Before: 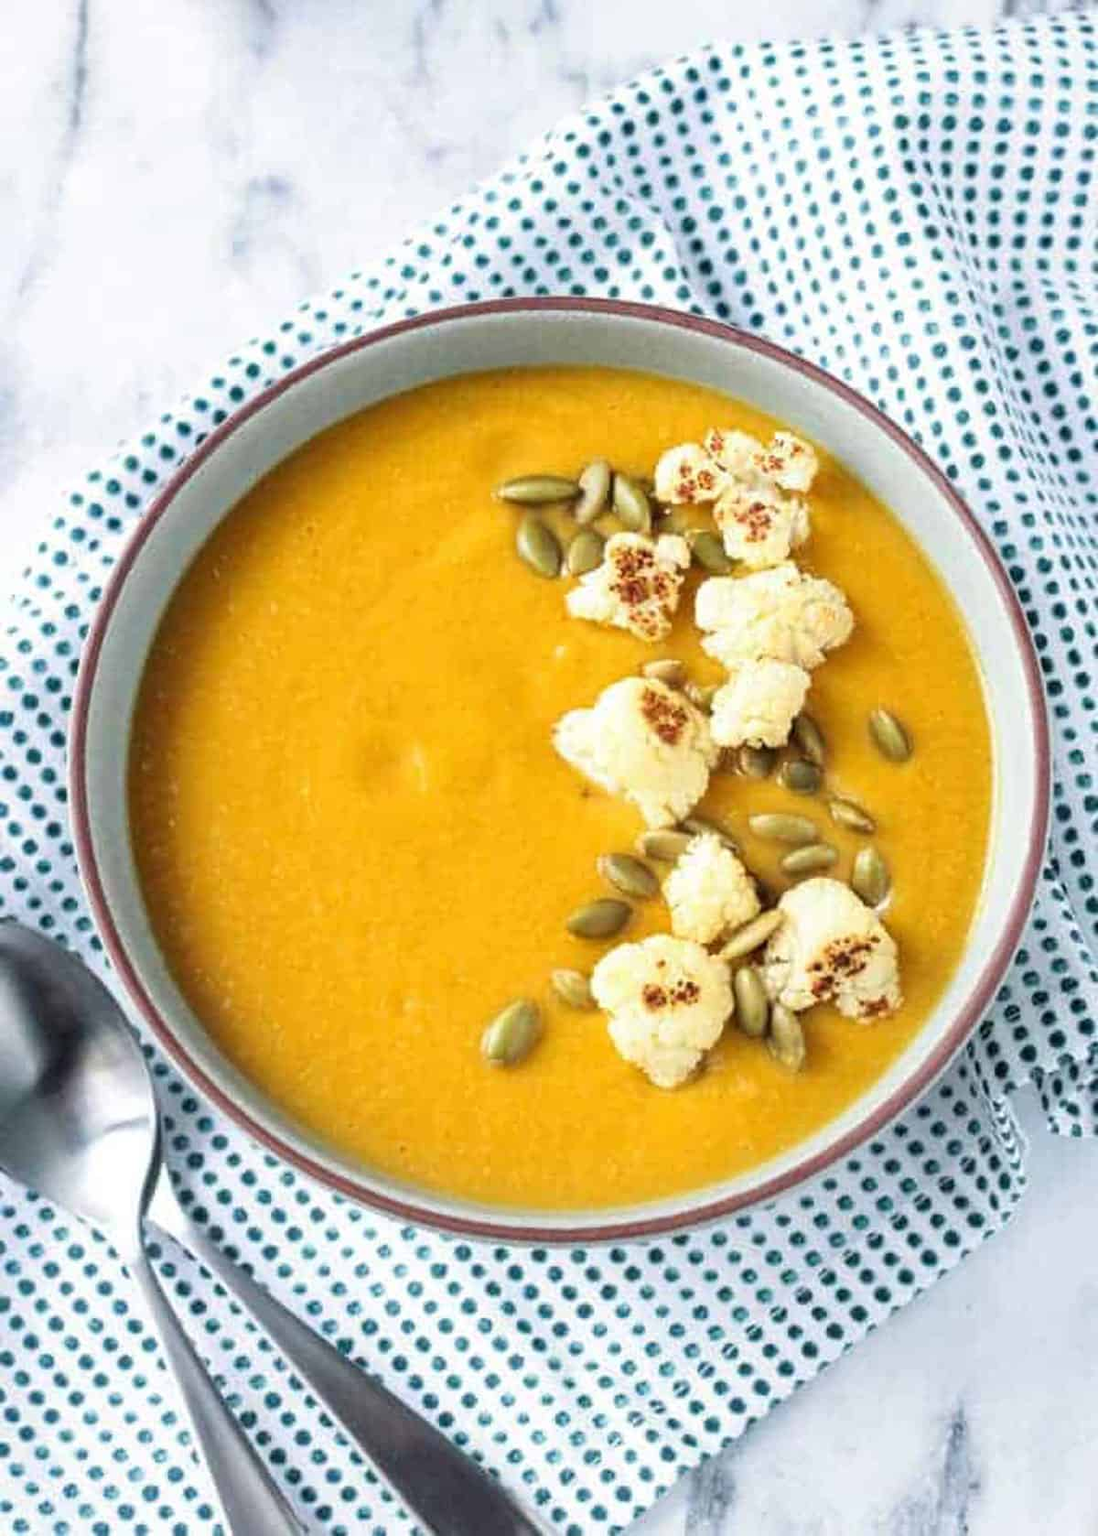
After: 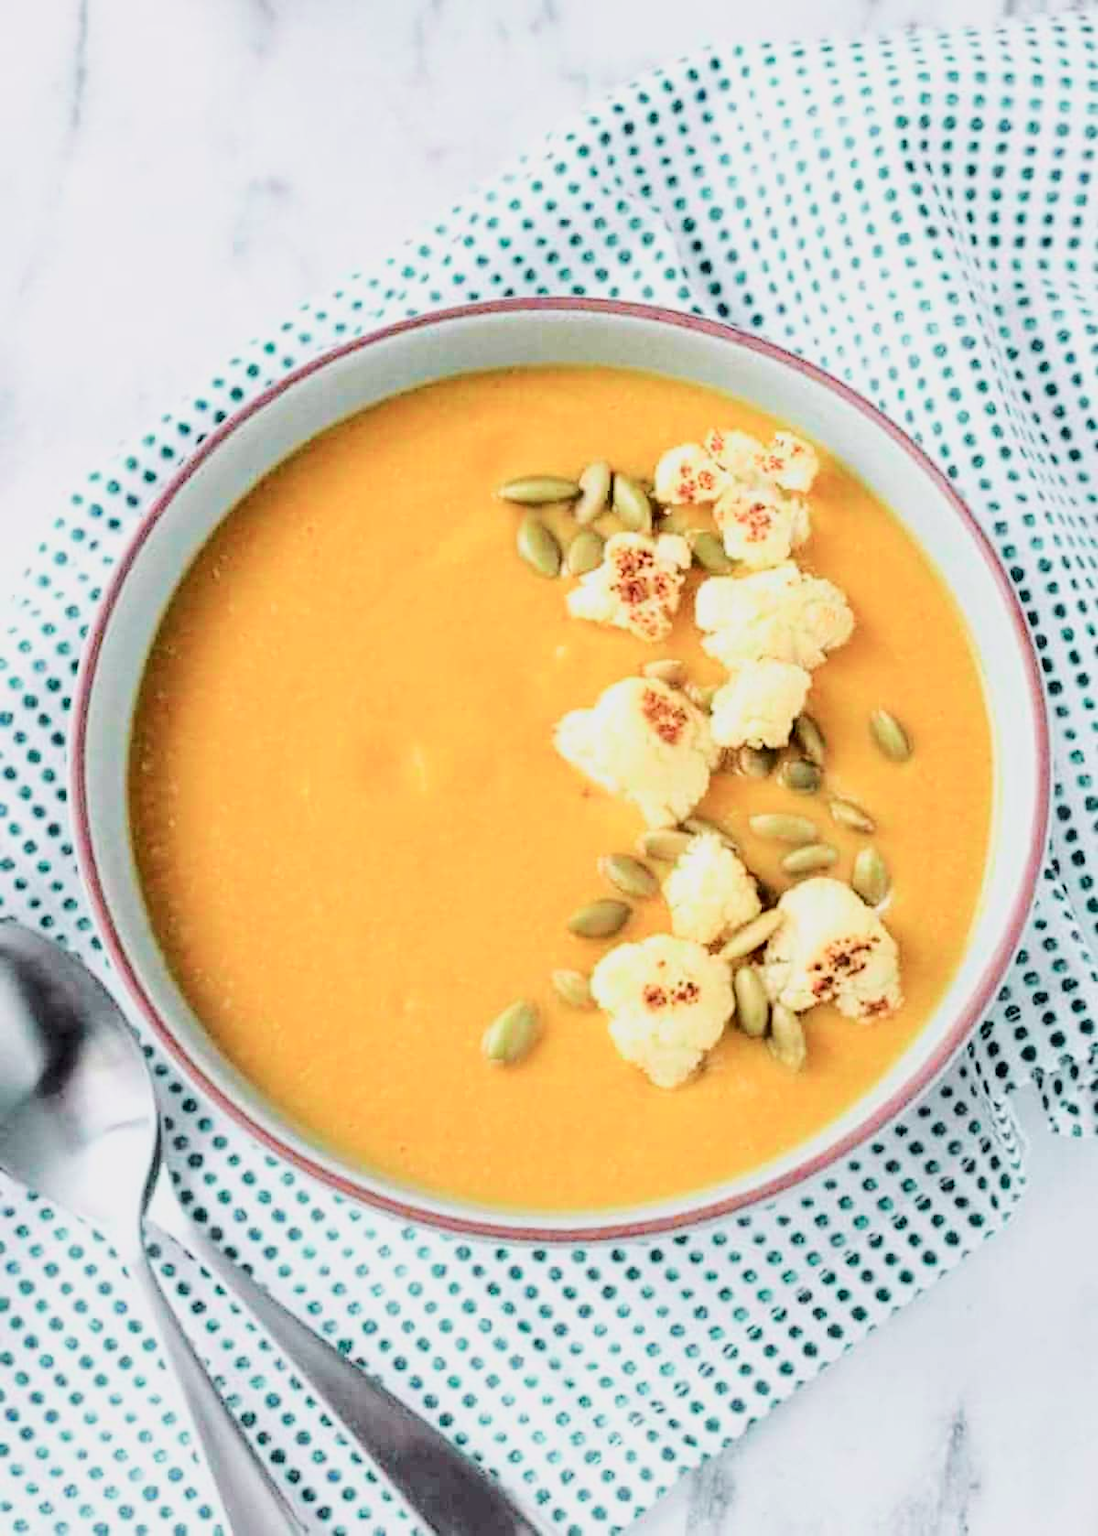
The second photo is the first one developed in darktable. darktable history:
filmic rgb: black relative exposure -7.65 EV, white relative exposure 4.56 EV, hardness 3.61
exposure: black level correction 0, exposure 0.5 EV, compensate exposure bias true, compensate highlight preservation false
tone curve: curves: ch0 [(0, 0) (0.035, 0.017) (0.131, 0.108) (0.279, 0.279) (0.476, 0.554) (0.617, 0.693) (0.704, 0.77) (0.801, 0.854) (0.895, 0.927) (1, 0.976)]; ch1 [(0, 0) (0.318, 0.278) (0.444, 0.427) (0.493, 0.493) (0.537, 0.547) (0.594, 0.616) (0.746, 0.764) (1, 1)]; ch2 [(0, 0) (0.316, 0.292) (0.381, 0.37) (0.423, 0.448) (0.476, 0.482) (0.502, 0.498) (0.529, 0.532) (0.583, 0.608) (0.639, 0.657) (0.7, 0.7) (0.861, 0.808) (1, 0.951)], color space Lab, independent channels, preserve colors none
